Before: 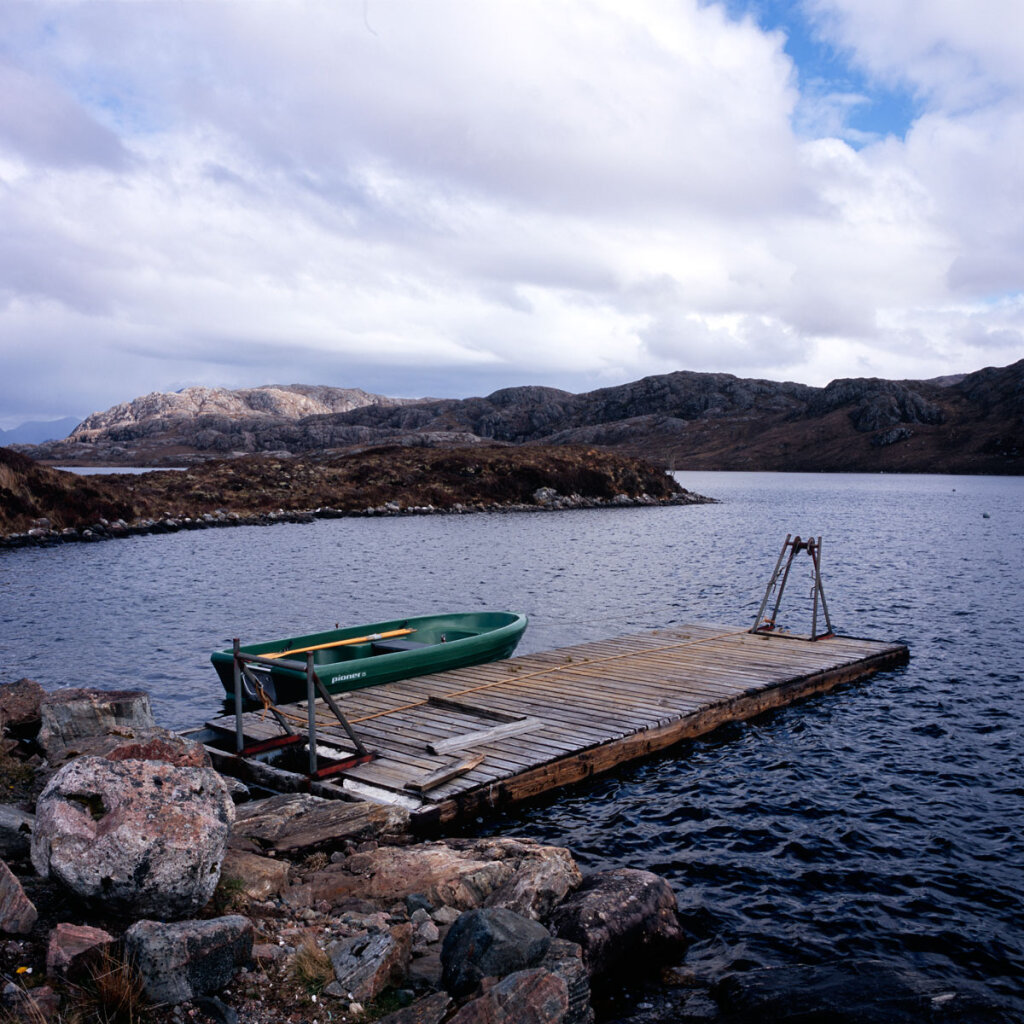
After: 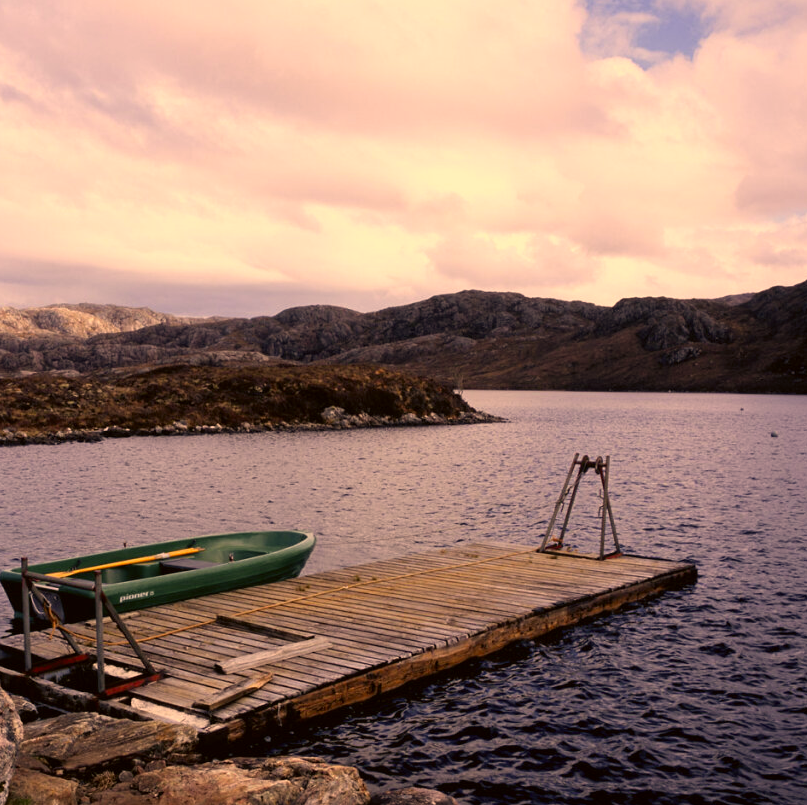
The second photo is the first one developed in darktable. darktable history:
crop and rotate: left 20.74%, top 7.912%, right 0.375%, bottom 13.378%
color correction: highlights a* 17.94, highlights b* 35.39, shadows a* 1.48, shadows b* 6.42, saturation 1.01
